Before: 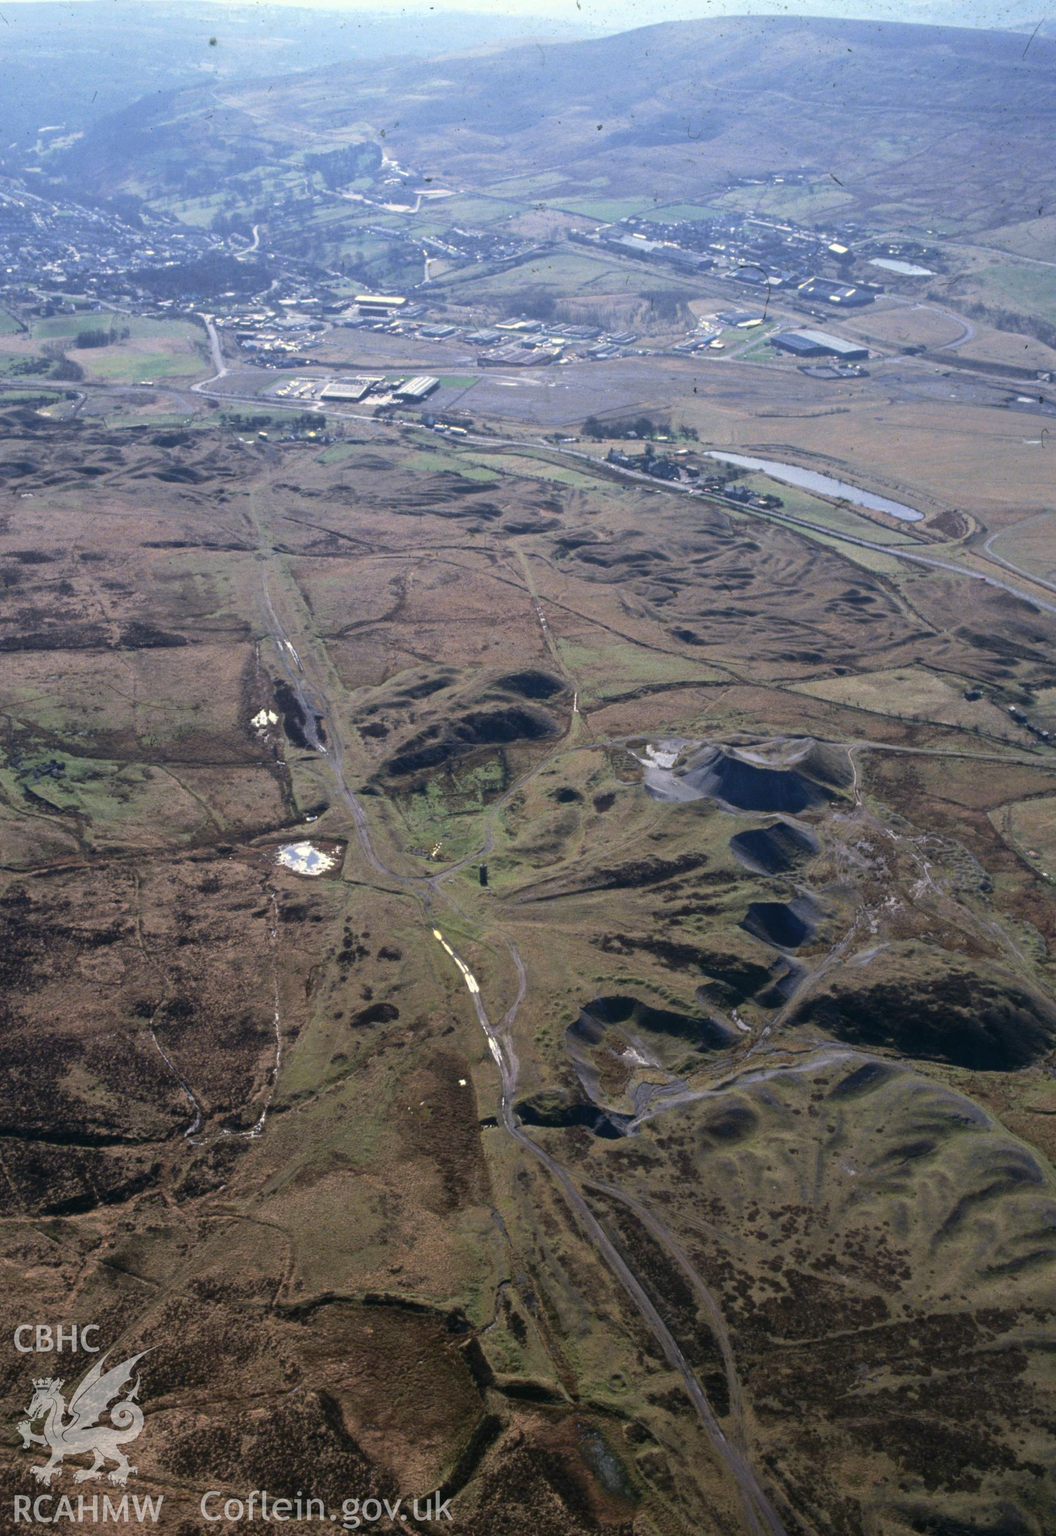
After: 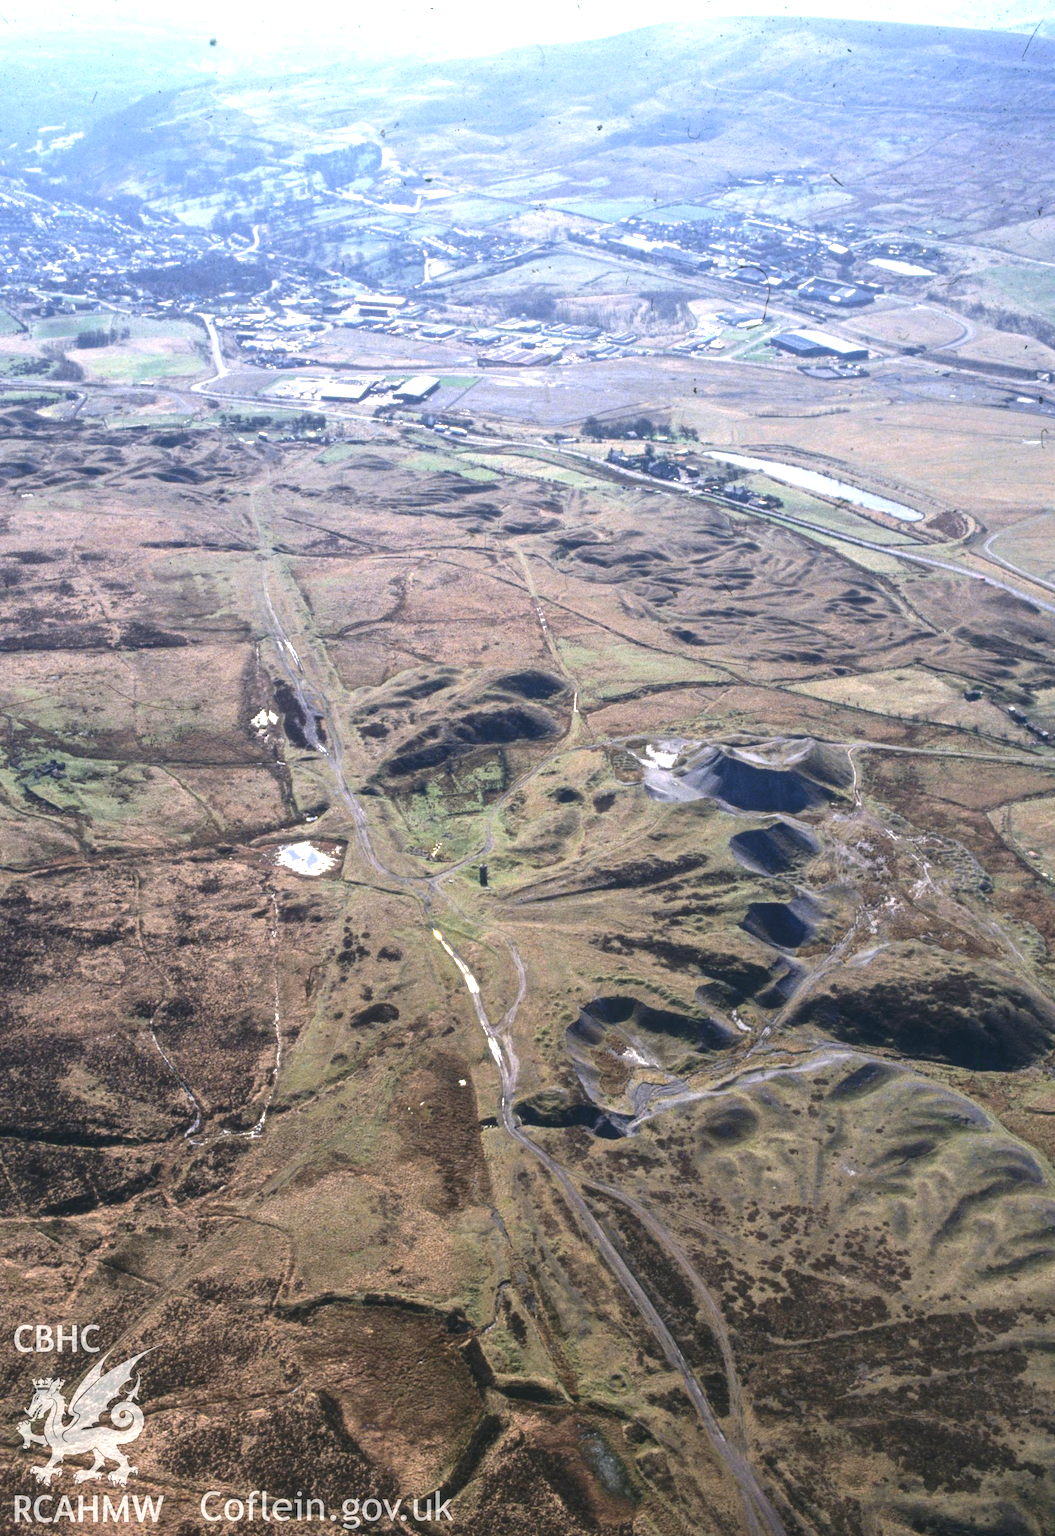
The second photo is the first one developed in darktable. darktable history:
local contrast: on, module defaults
exposure: black level correction -0.006, exposure 1 EV, compensate highlight preservation false
